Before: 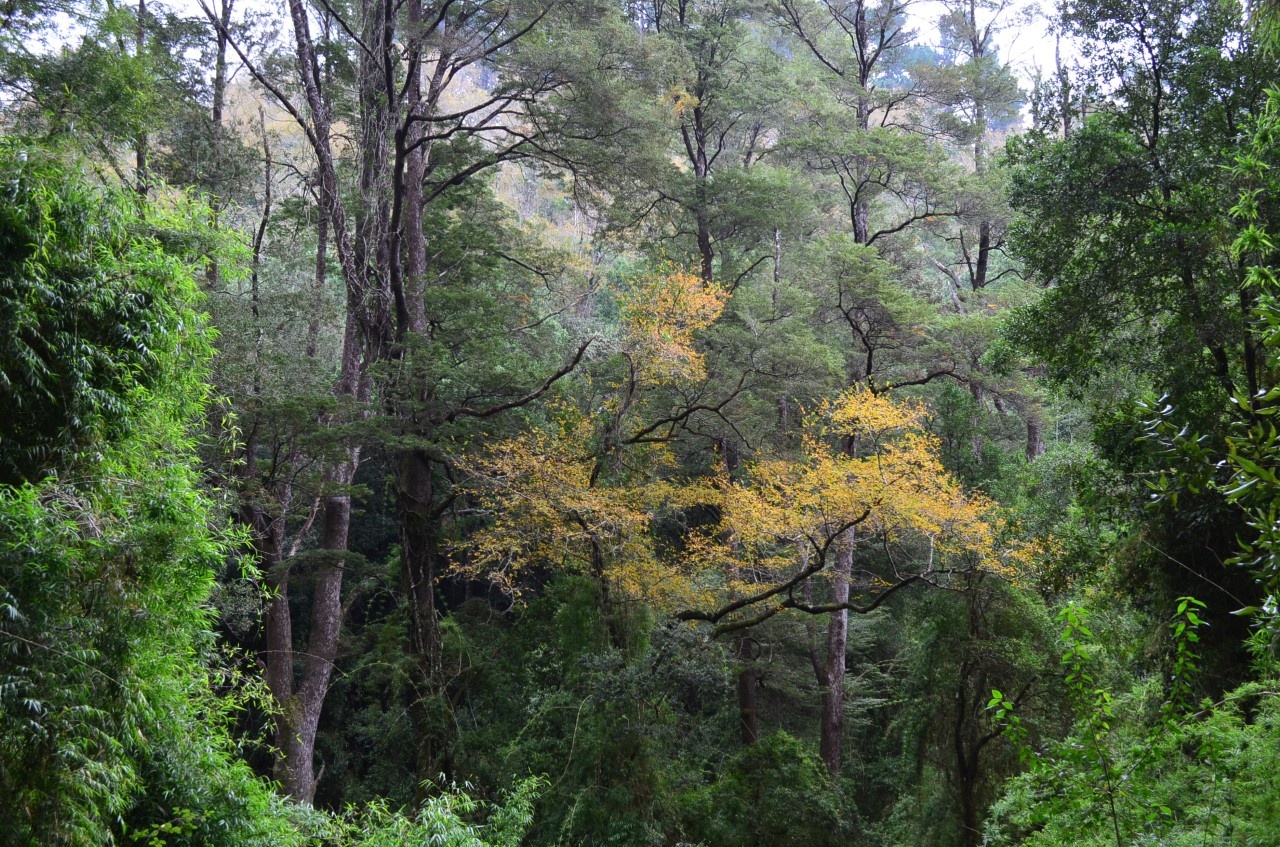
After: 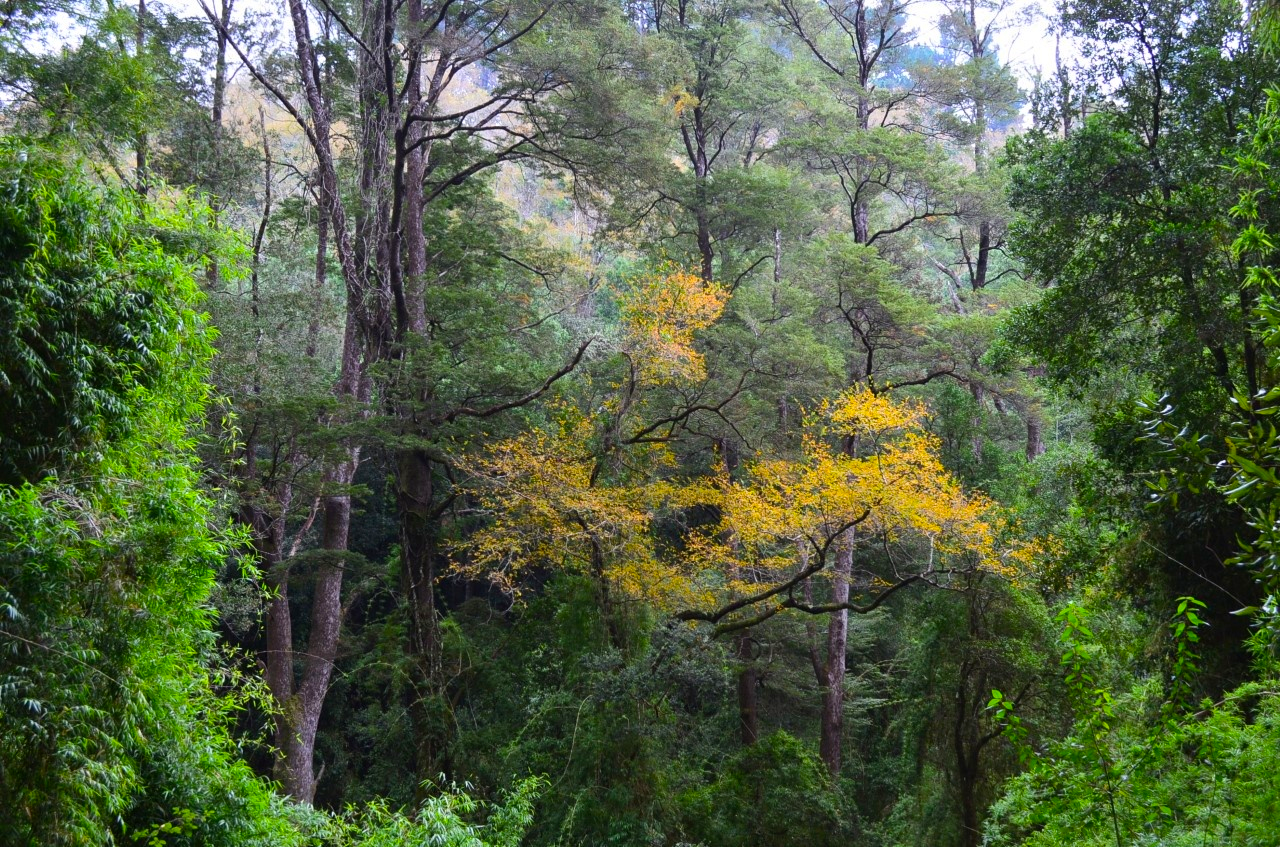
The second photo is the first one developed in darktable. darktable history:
color balance rgb: perceptual saturation grading › global saturation 25%, global vibrance 20%
tone equalizer: on, module defaults
base curve: curves: ch0 [(0, 0) (0.472, 0.508) (1, 1)]
